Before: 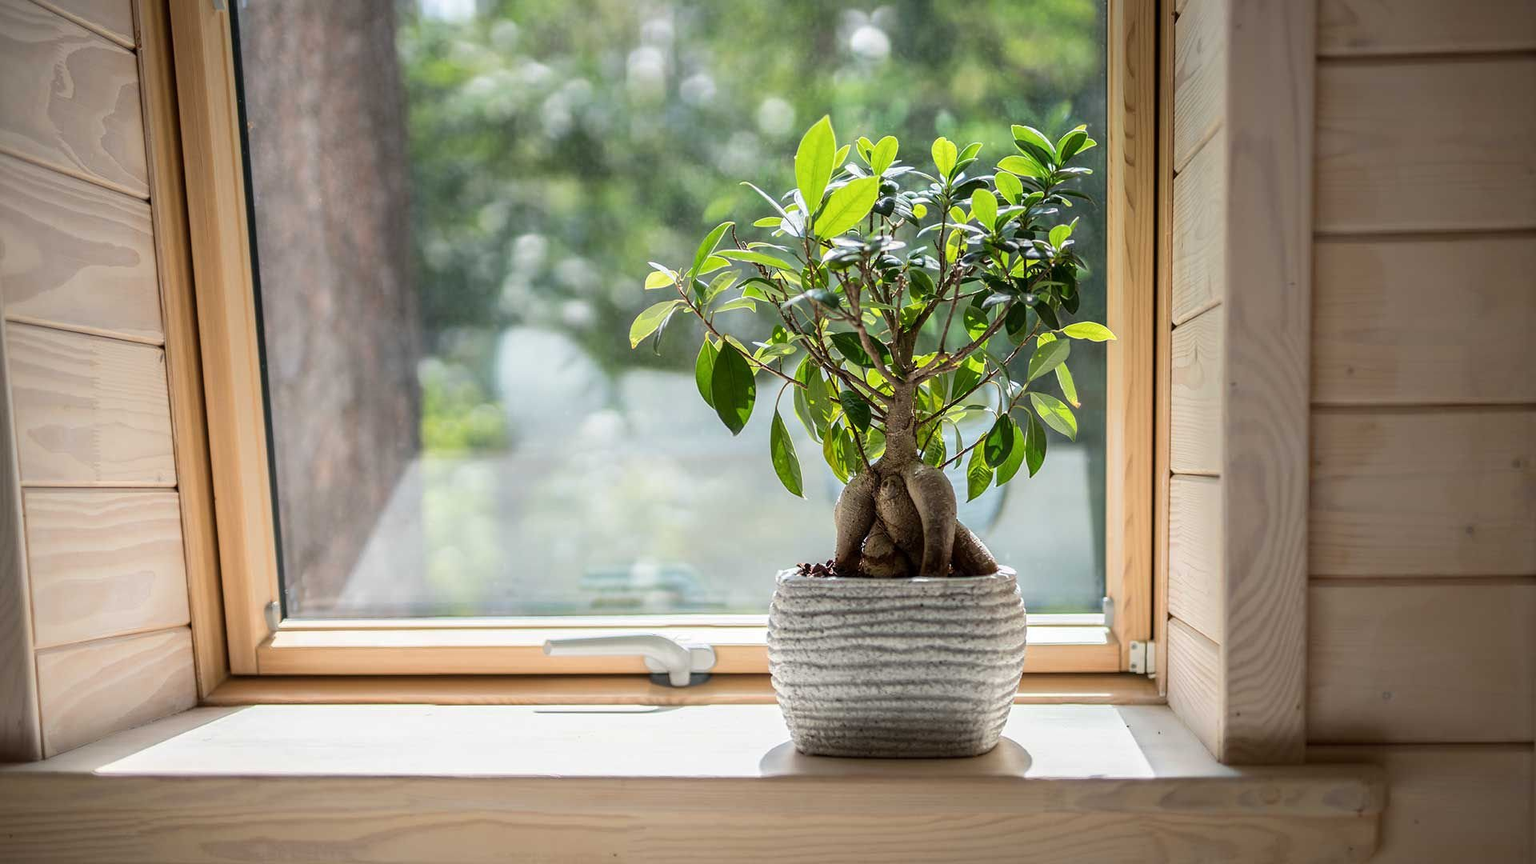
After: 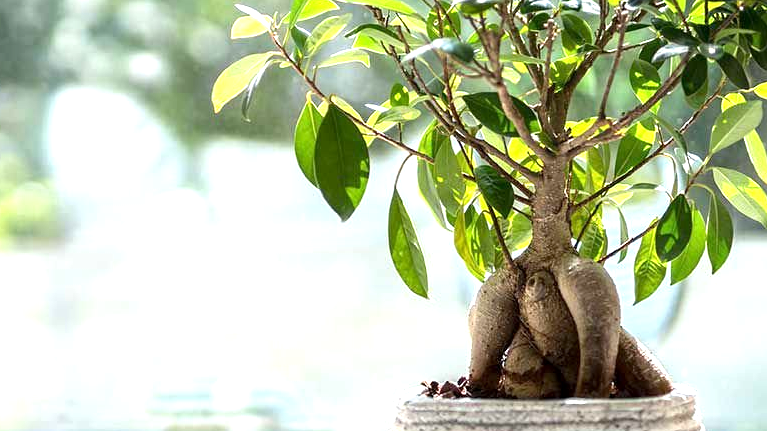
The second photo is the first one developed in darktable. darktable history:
exposure: black level correction 0.001, exposure 0.955 EV, compensate exposure bias true, compensate highlight preservation false
crop: left 30%, top 30%, right 30%, bottom 30%
